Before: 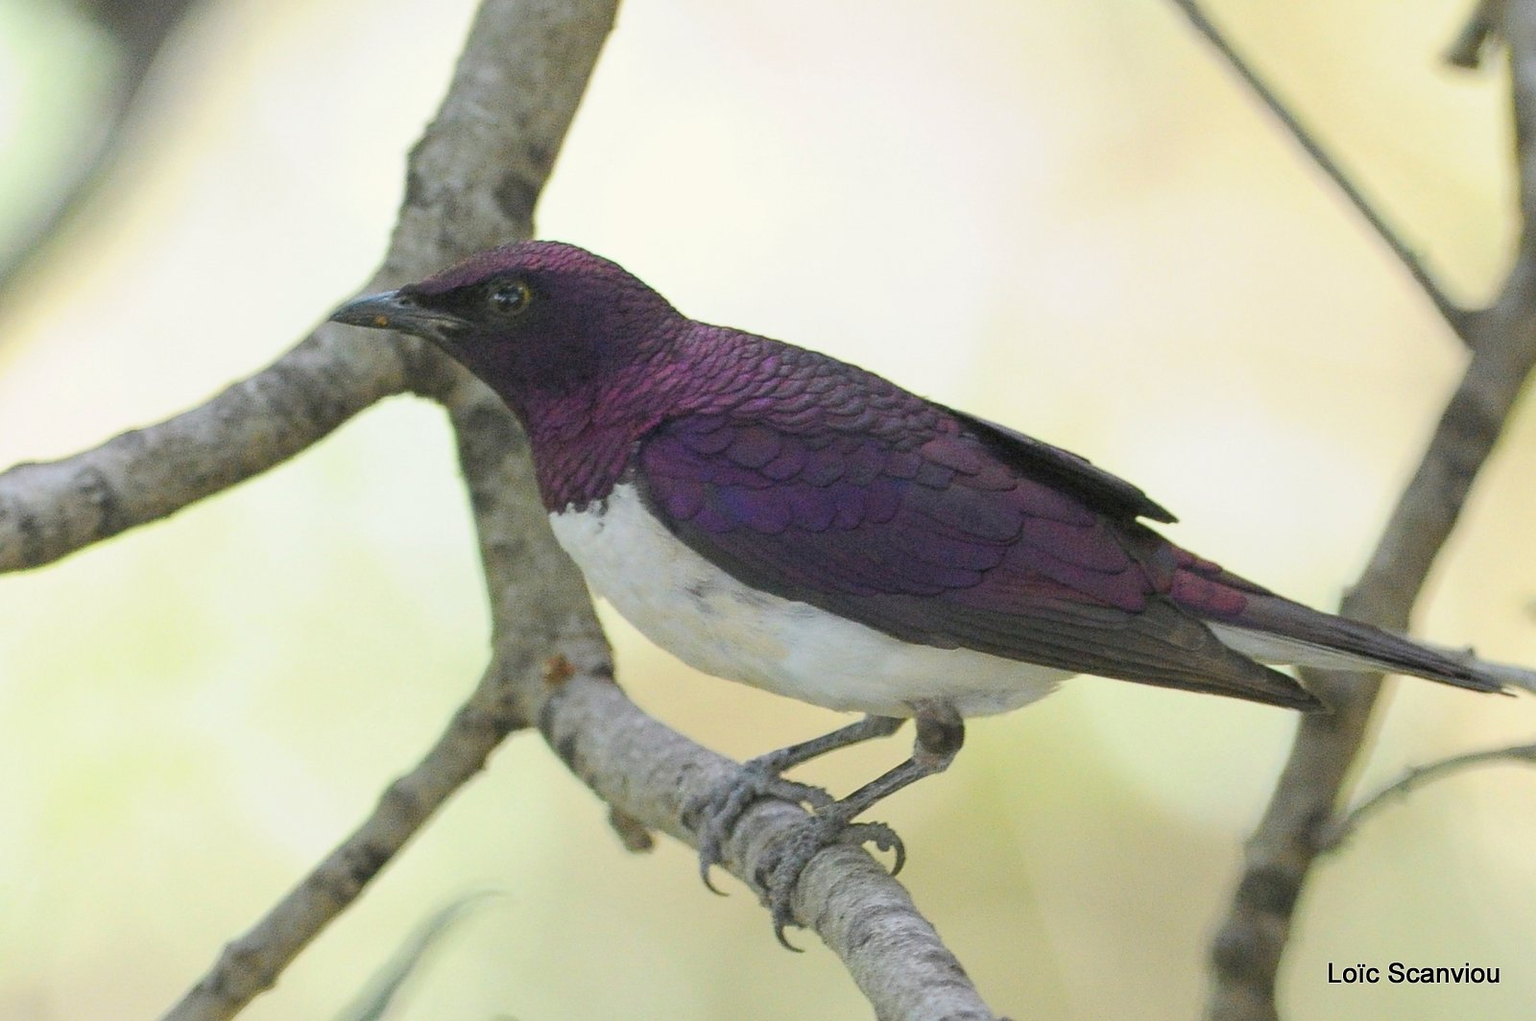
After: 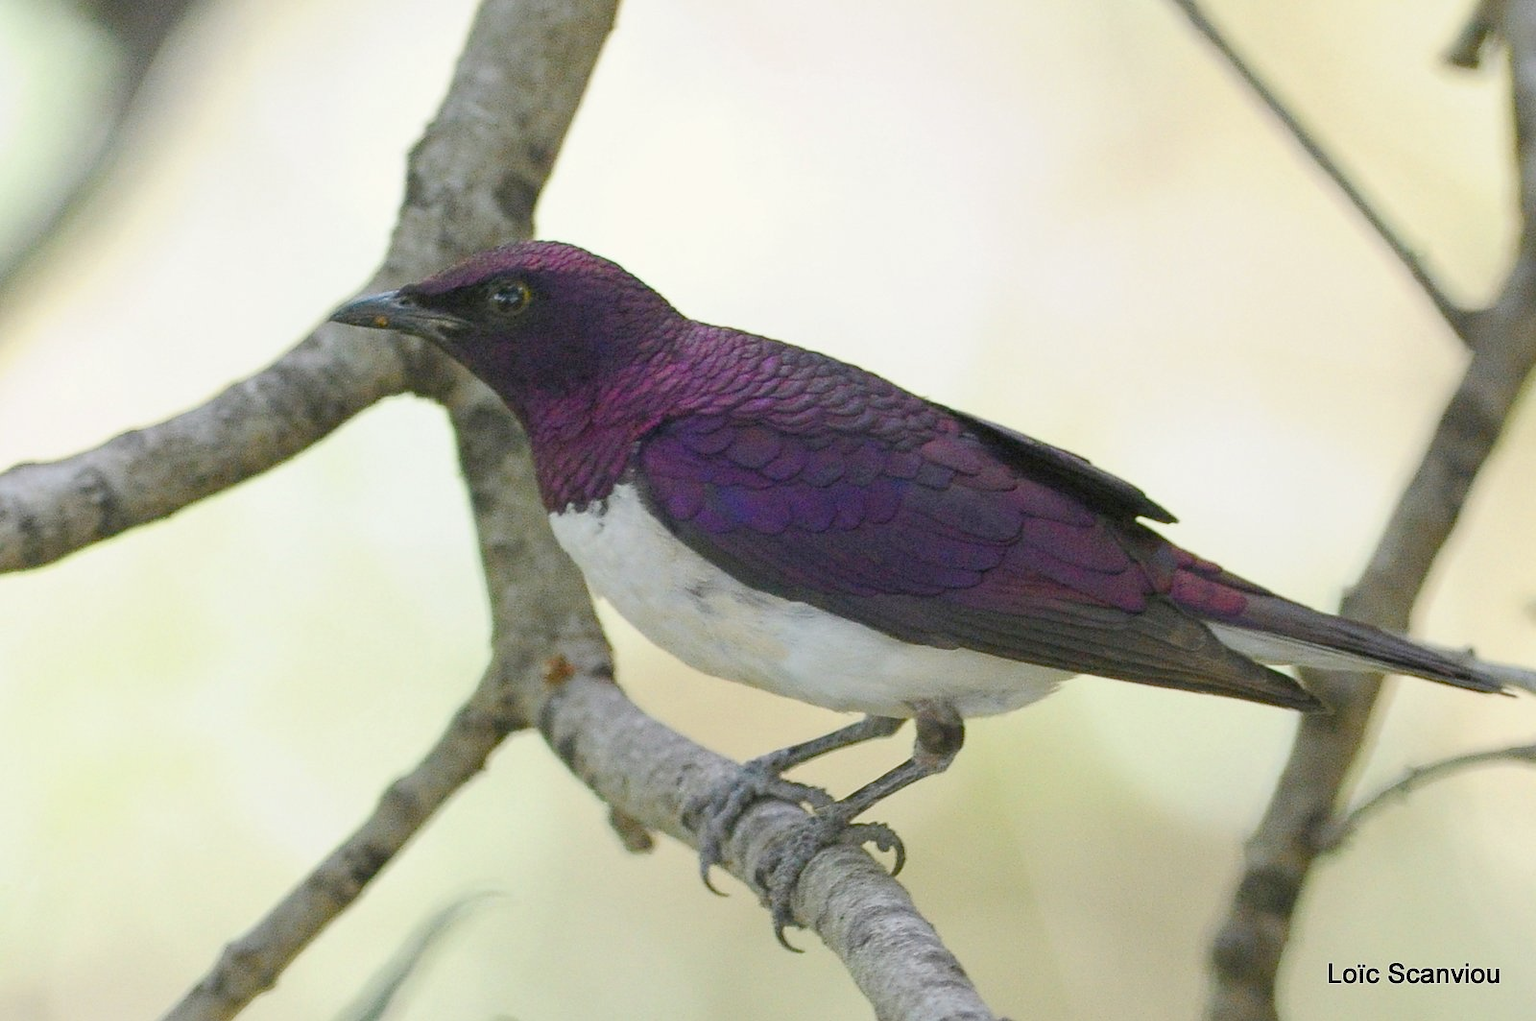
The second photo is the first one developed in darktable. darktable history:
color balance rgb: perceptual saturation grading › global saturation 20%, perceptual saturation grading › highlights -49.301%, perceptual saturation grading › shadows 24.971%
